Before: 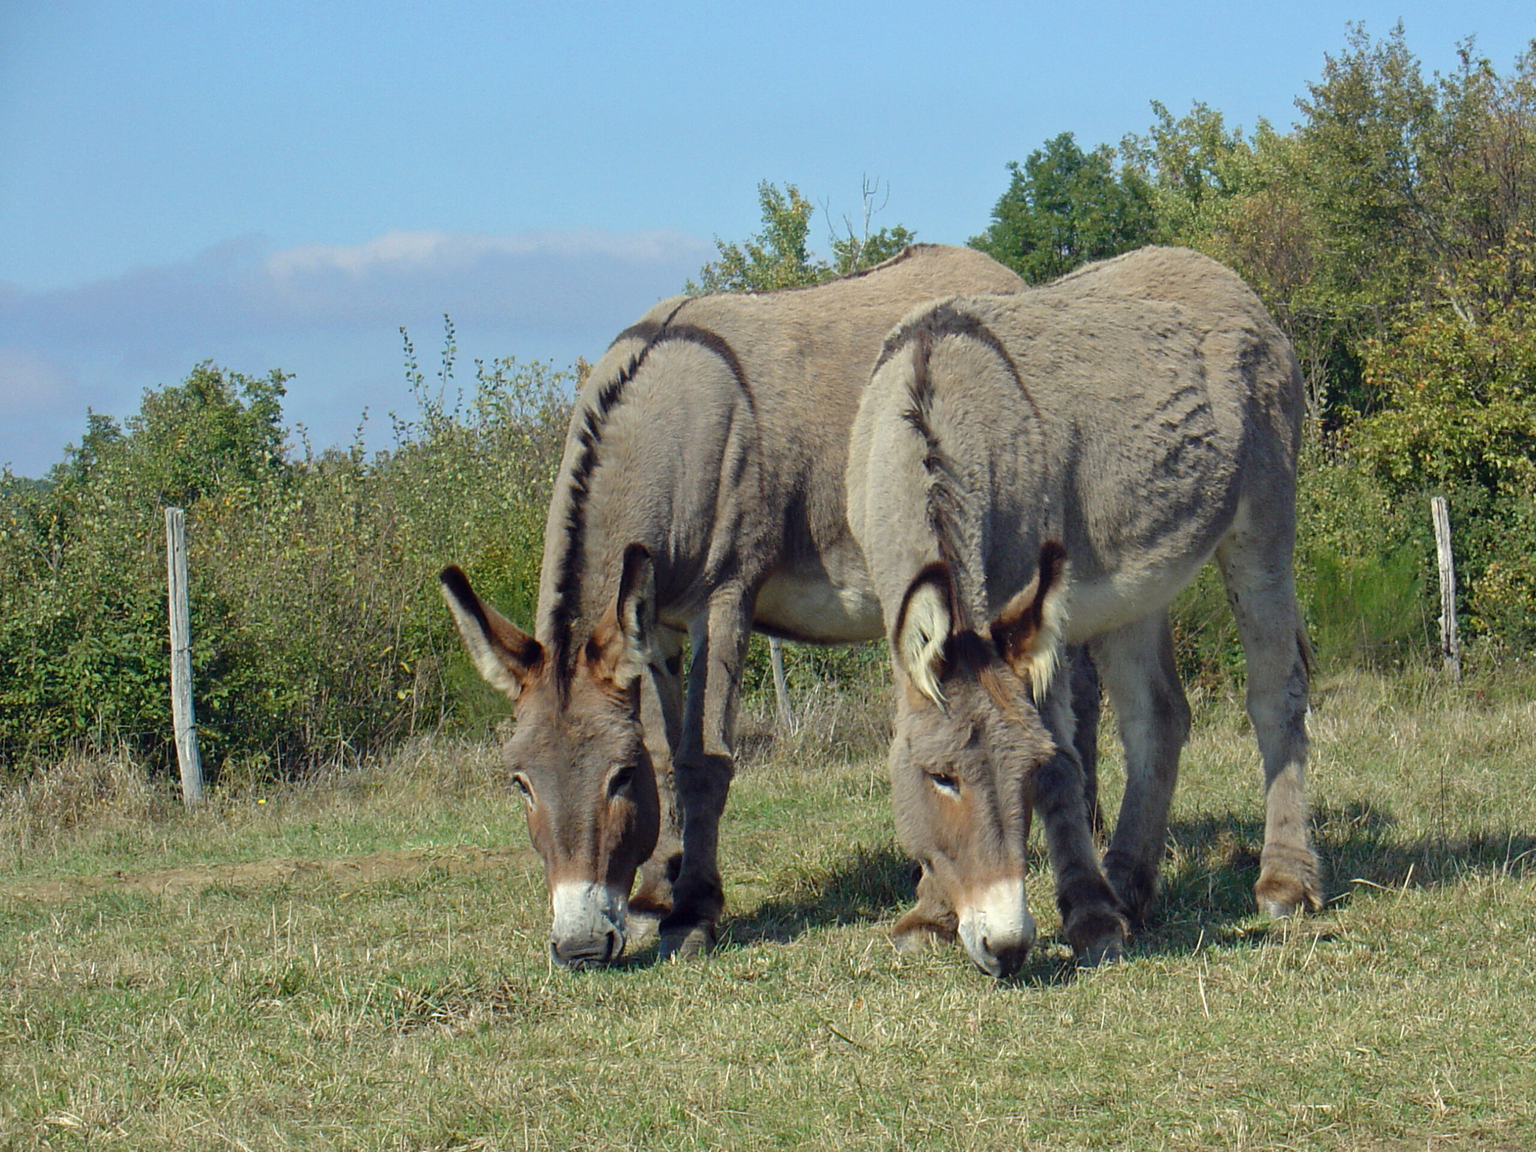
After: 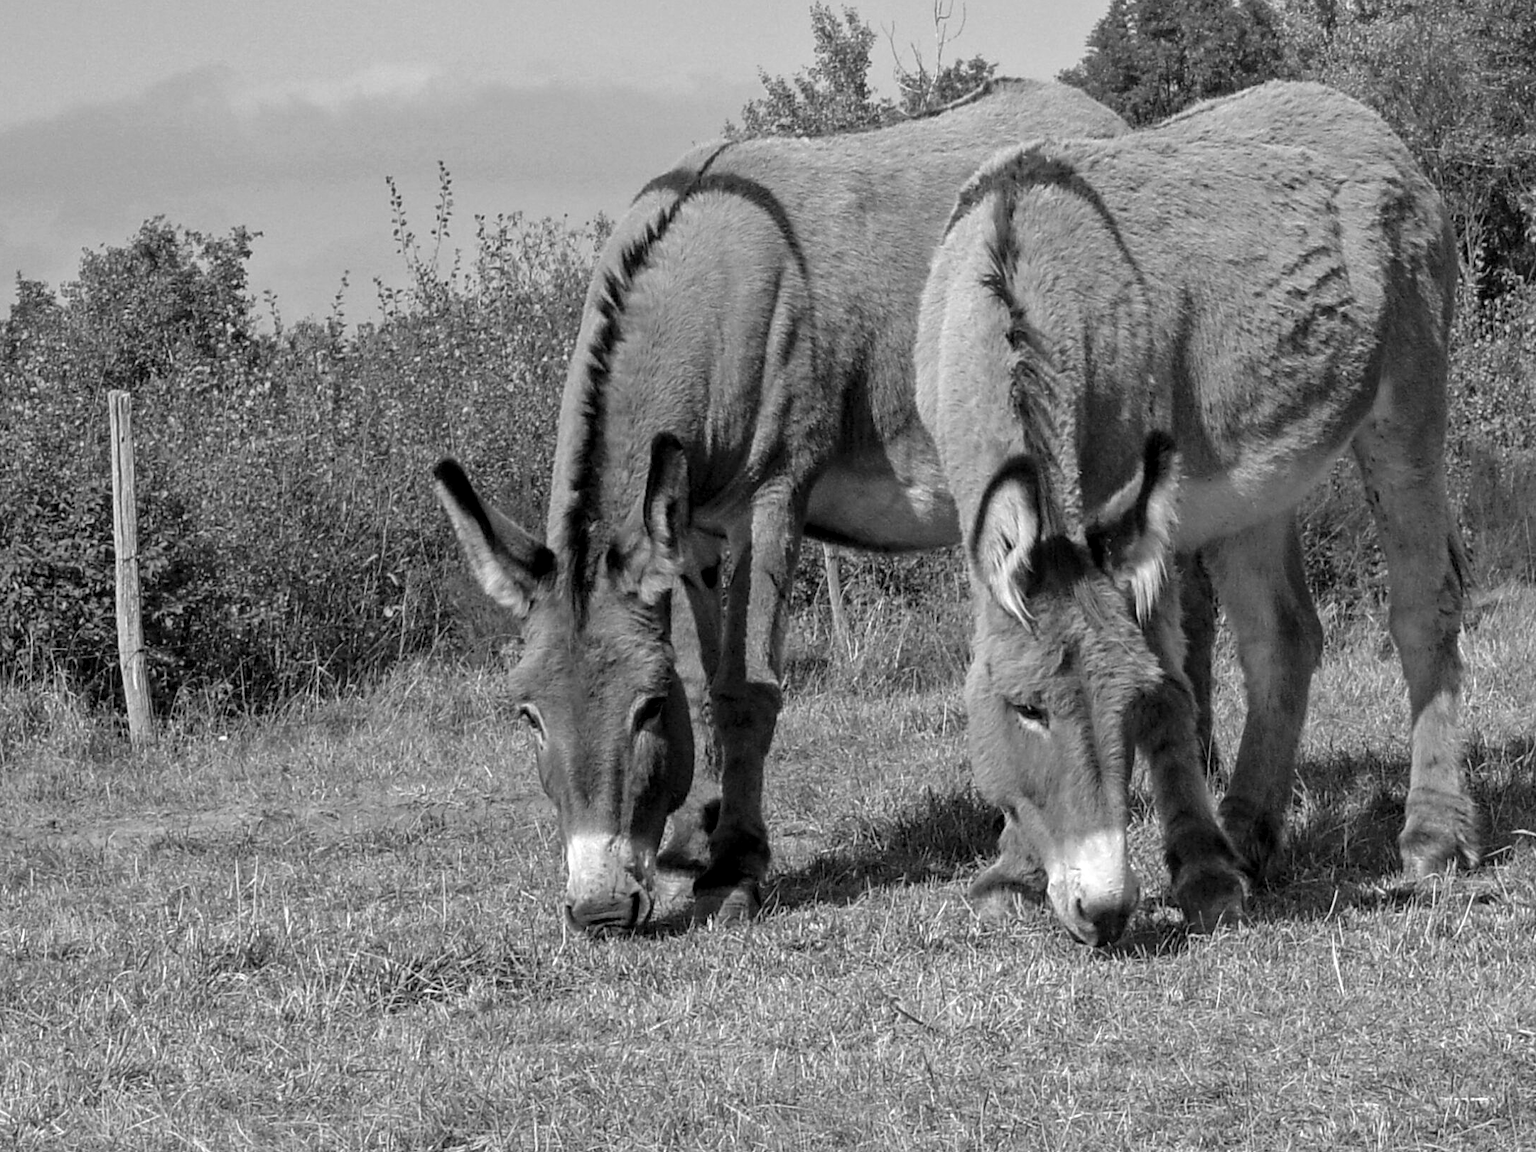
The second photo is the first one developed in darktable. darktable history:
crop and rotate: left 4.842%, top 15.51%, right 10.668%
rotate and perspective: automatic cropping original format, crop left 0, crop top 0
monochrome: on, module defaults
local contrast: detail 130%
